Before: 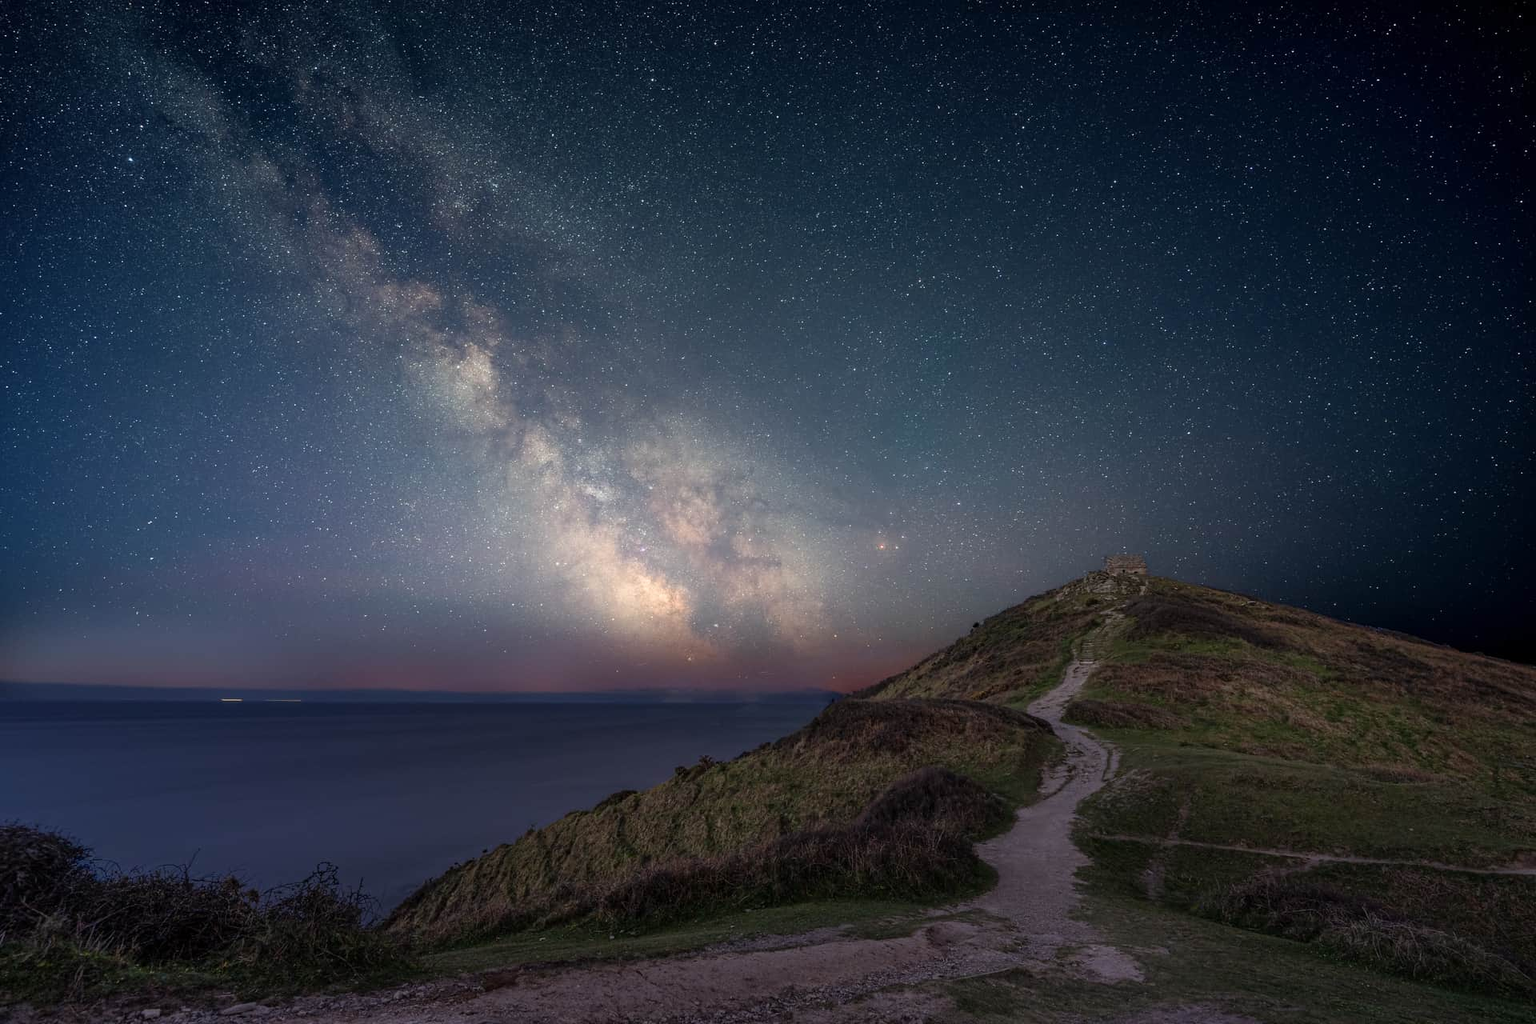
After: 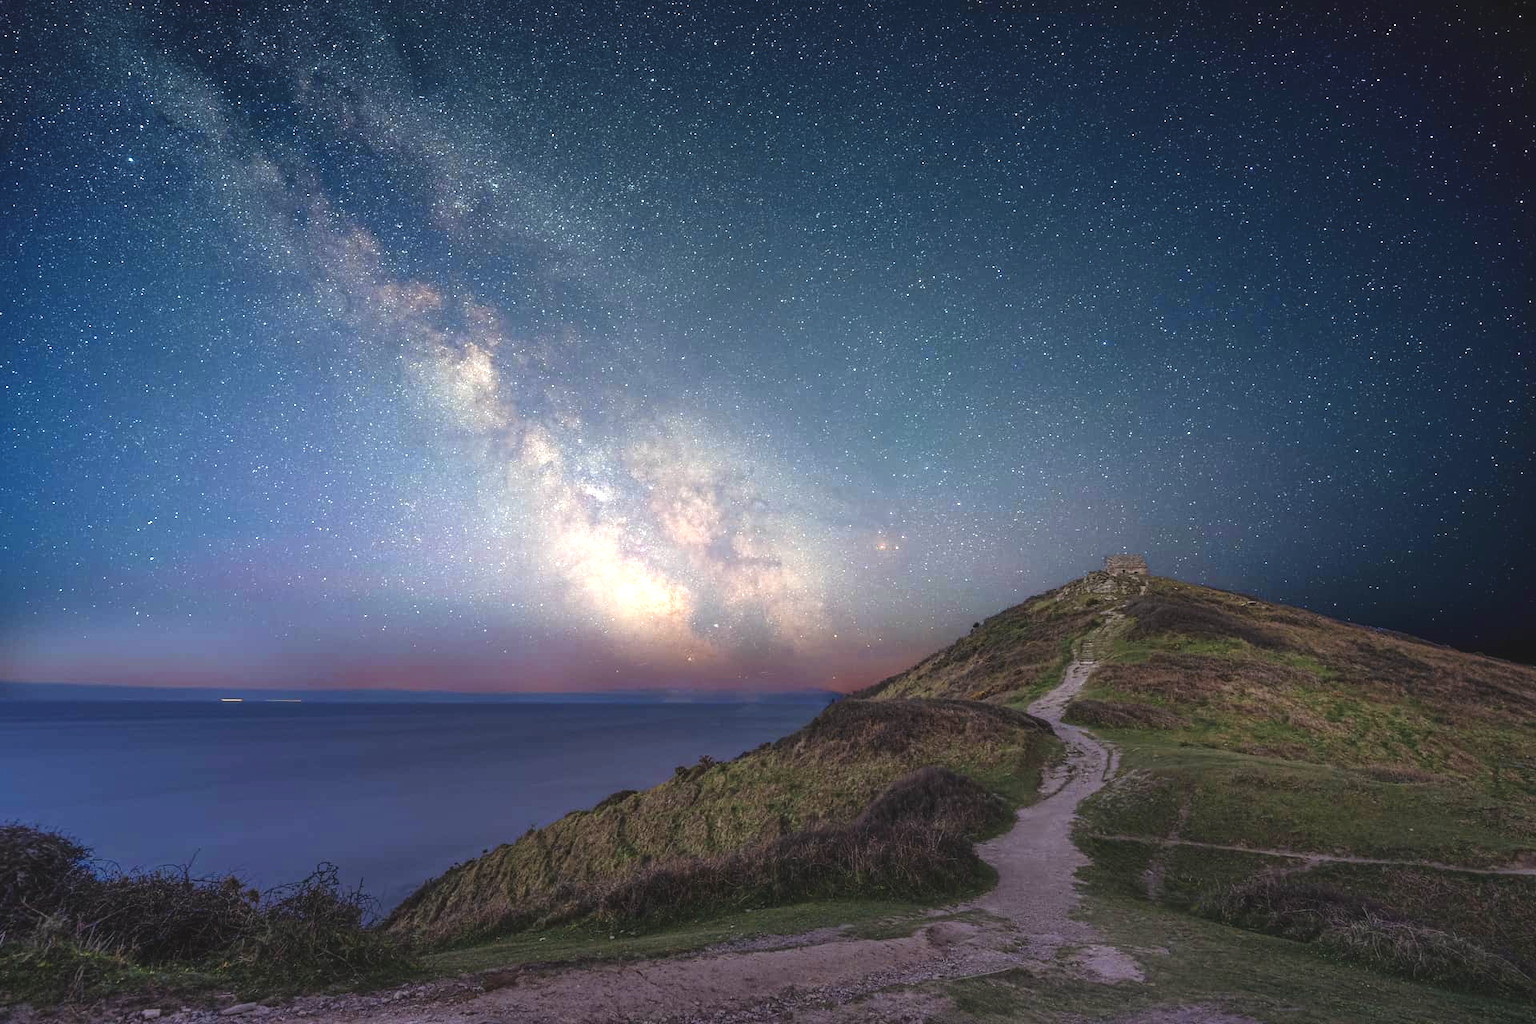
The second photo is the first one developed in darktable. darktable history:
exposure: black level correction -0.005, exposure 1.002 EV, compensate highlight preservation false
color zones: curves: ch0 [(0, 0.485) (0.178, 0.476) (0.261, 0.623) (0.411, 0.403) (0.708, 0.603) (0.934, 0.412)]; ch1 [(0.003, 0.485) (0.149, 0.496) (0.229, 0.584) (0.326, 0.551) (0.484, 0.262) (0.757, 0.643)]
